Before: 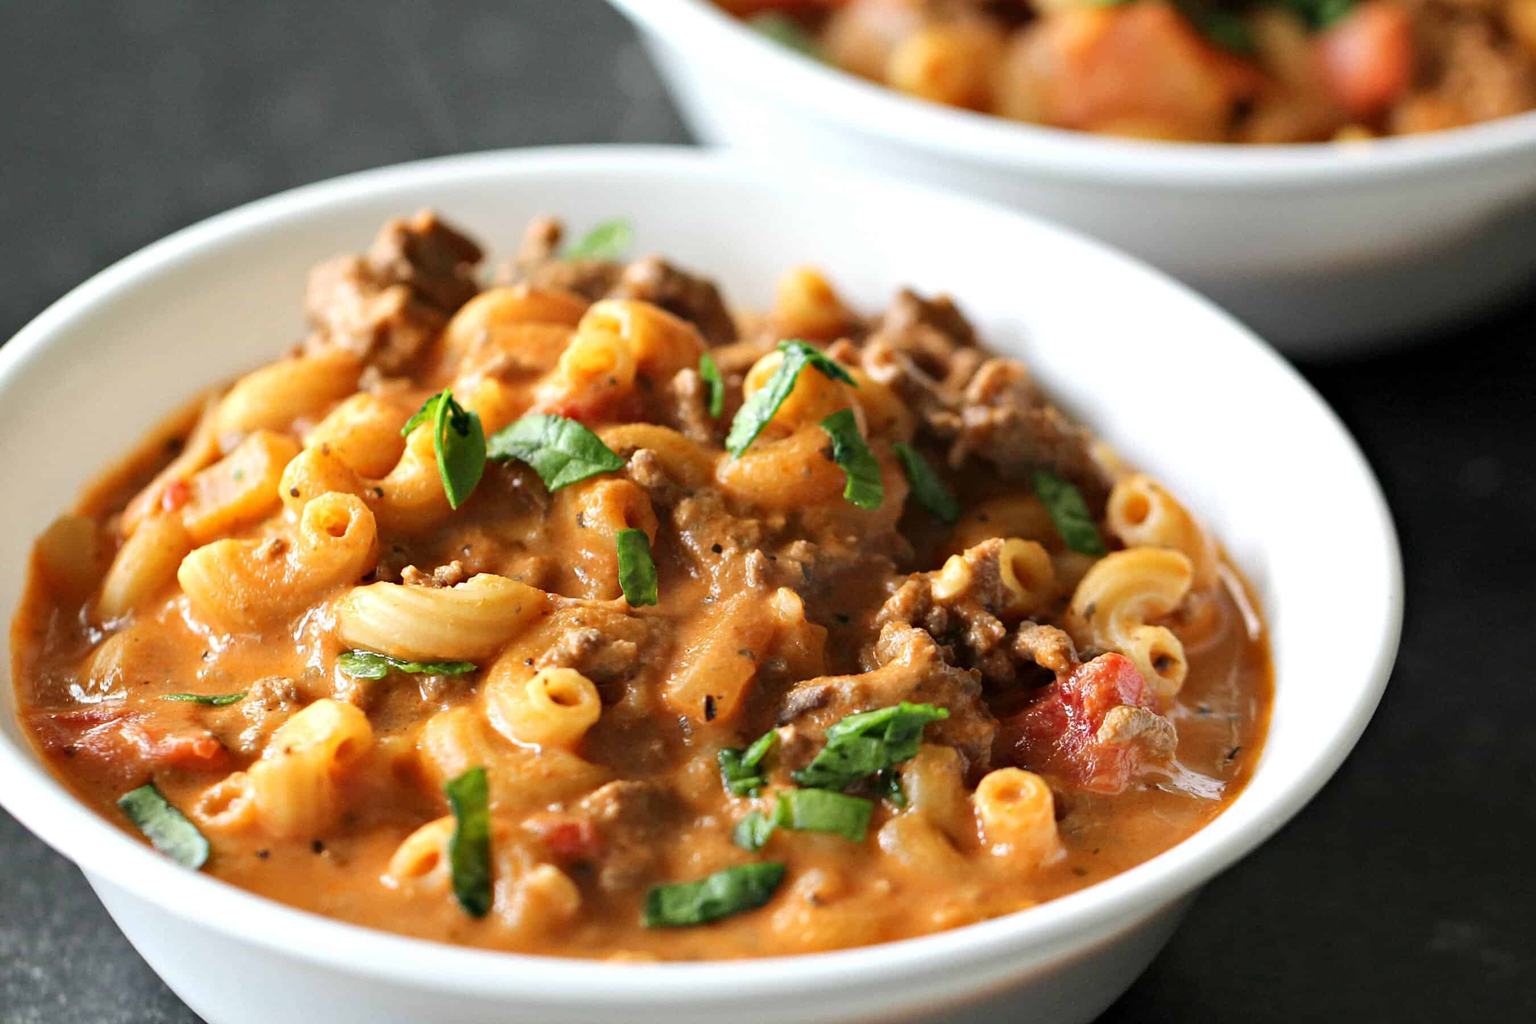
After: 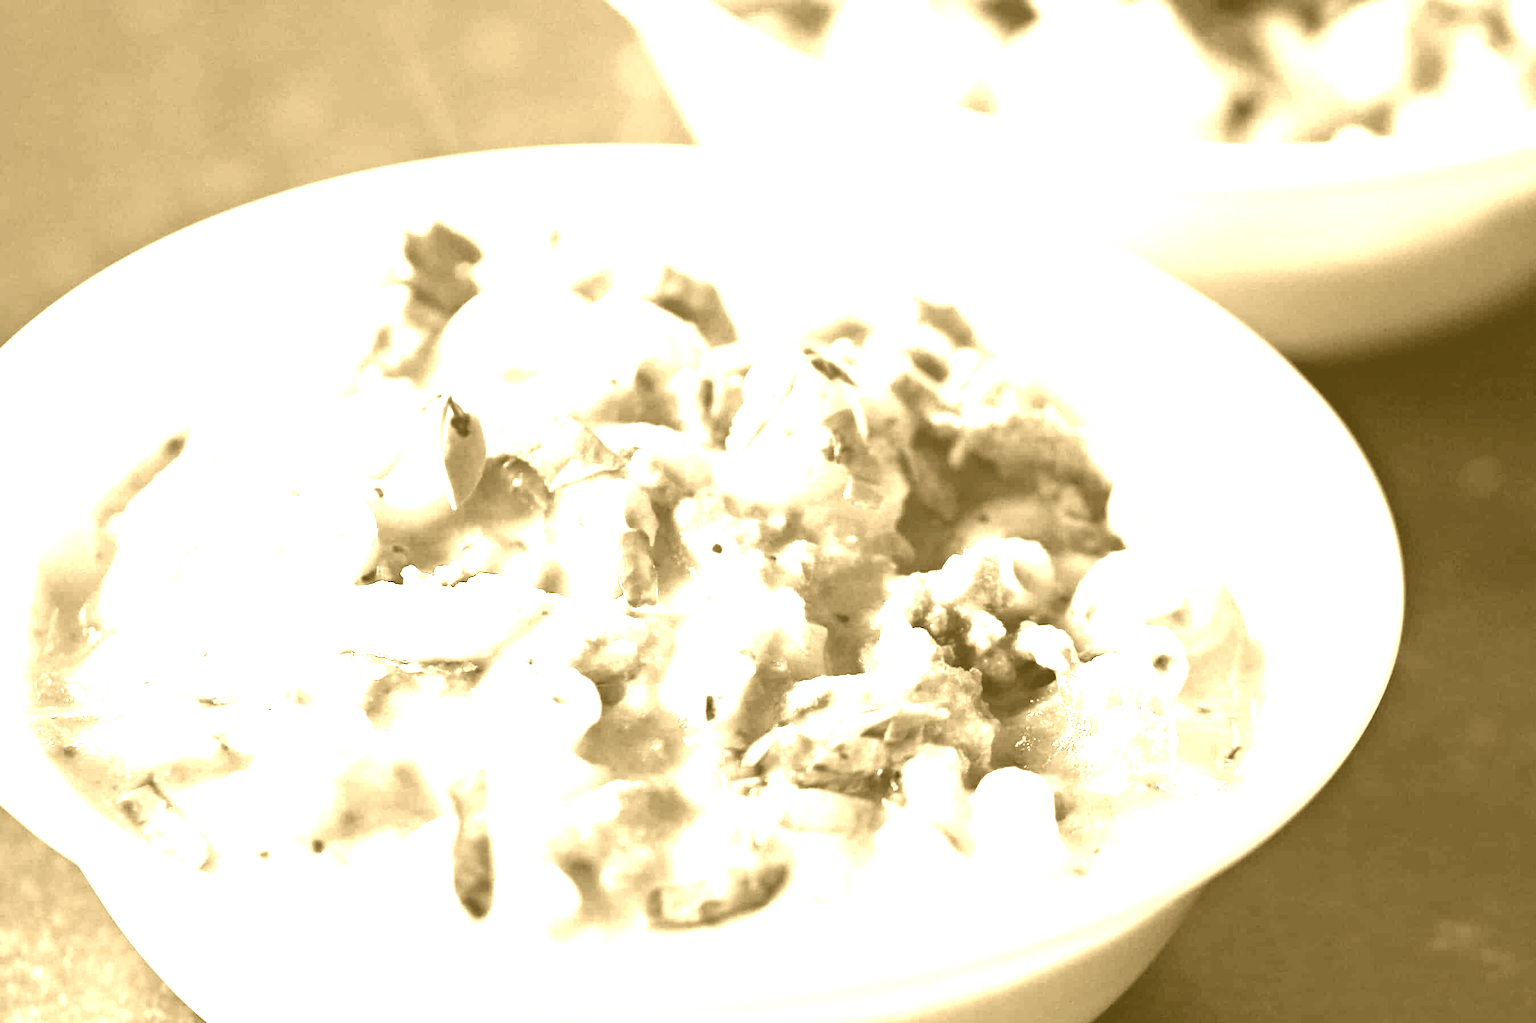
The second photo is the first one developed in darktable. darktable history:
exposure: black level correction 0, exposure 1 EV, compensate exposure bias true, compensate highlight preservation false
white balance: red 0.983, blue 1.036
color calibration: output colorfulness [0, 0.315, 0, 0], x 0.341, y 0.355, temperature 5166 K
colorize: hue 36°, source mix 100%
color zones: curves: ch0 [(0.018, 0.548) (0.197, 0.654) (0.425, 0.447) (0.605, 0.658) (0.732, 0.579)]; ch1 [(0.105, 0.531) (0.224, 0.531) (0.386, 0.39) (0.618, 0.456) (0.732, 0.456) (0.956, 0.421)]; ch2 [(0.039, 0.583) (0.215, 0.465) (0.399, 0.544) (0.465, 0.548) (0.614, 0.447) (0.724, 0.43) (0.882, 0.623) (0.956, 0.632)]
